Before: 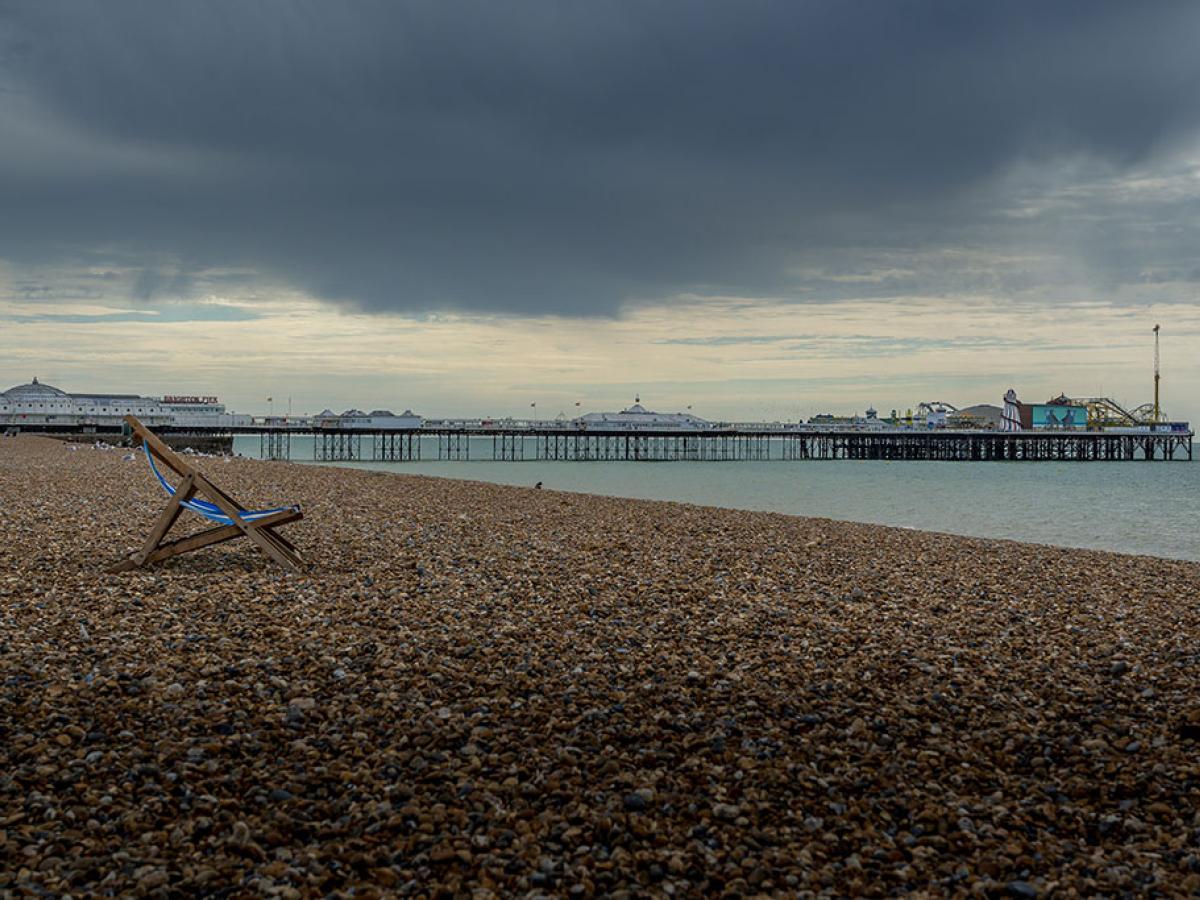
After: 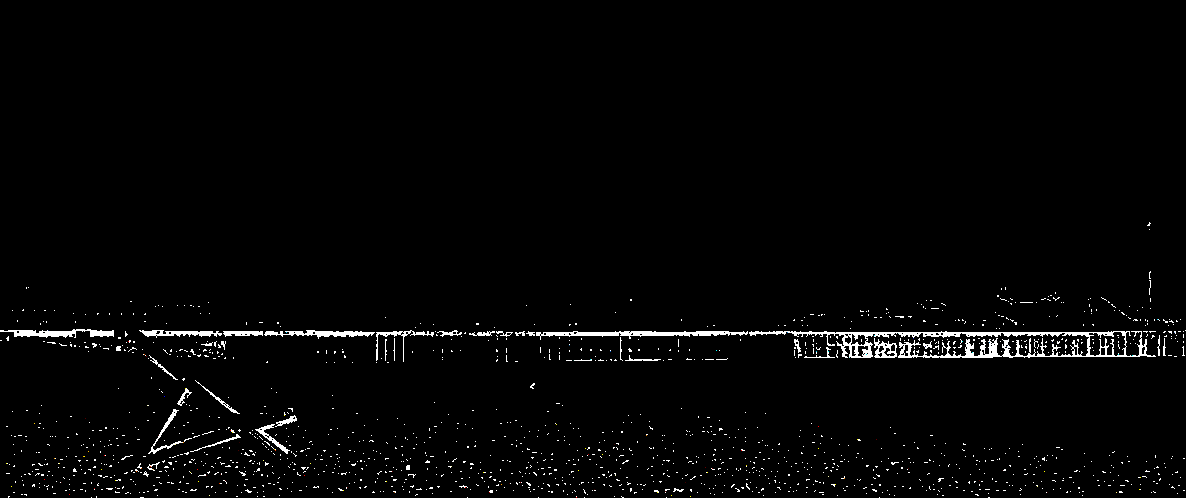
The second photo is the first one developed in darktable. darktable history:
rotate and perspective: rotation -0.45°, automatic cropping original format, crop left 0.008, crop right 0.992, crop top 0.012, crop bottom 0.988
crop and rotate: top 10.605%, bottom 33.274%
sharpen: on, module defaults
contrast brightness saturation: brightness -1, saturation 1
haze removal: compatibility mode true, adaptive false
bloom: on, module defaults
exposure: exposure 8 EV, compensate highlight preservation false
